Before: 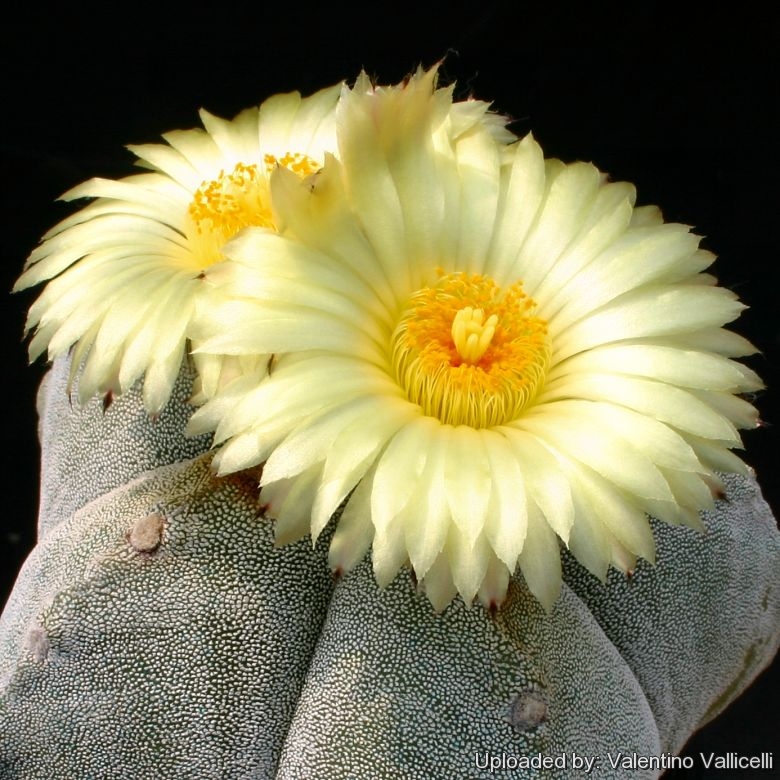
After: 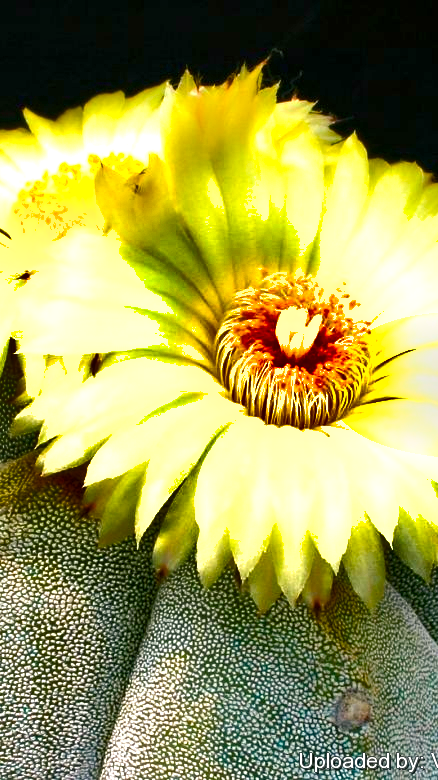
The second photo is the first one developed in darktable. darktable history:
crop and rotate: left 22.618%, right 21.226%
color balance rgb: shadows lift › chroma 2.007%, shadows lift › hue 216.99°, linear chroma grading › global chroma 19.947%, perceptual saturation grading › global saturation 35.813%, perceptual saturation grading › shadows 35.706%, global vibrance 20%
exposure: black level correction 0, exposure 0.892 EV, compensate highlight preservation false
shadows and highlights: shadows 24.23, highlights -78.41, soften with gaussian
